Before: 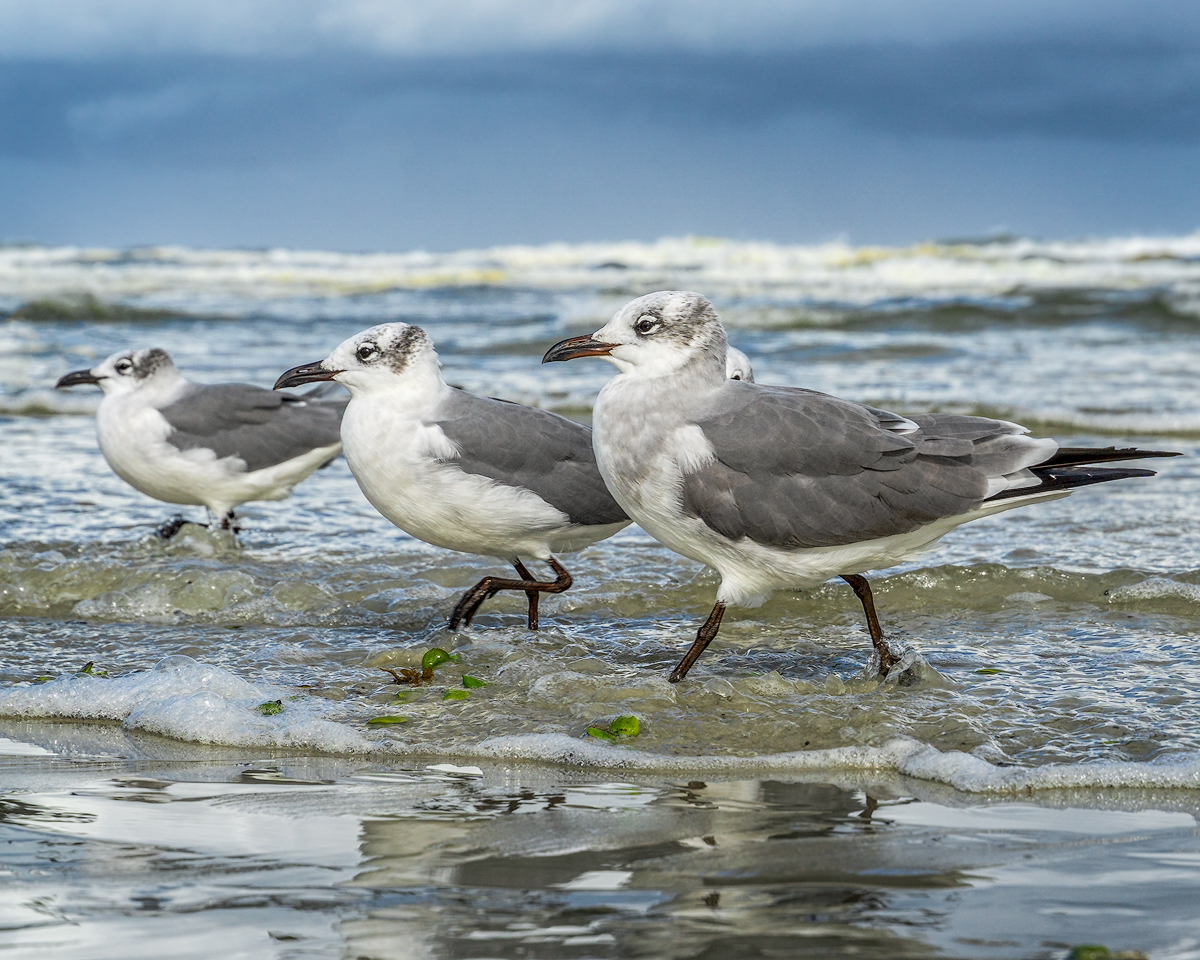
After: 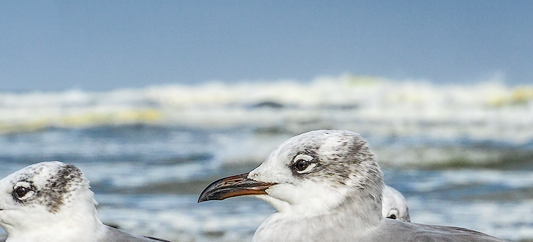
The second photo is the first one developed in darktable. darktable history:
crop: left 28.732%, top 16.825%, right 26.787%, bottom 57.918%
